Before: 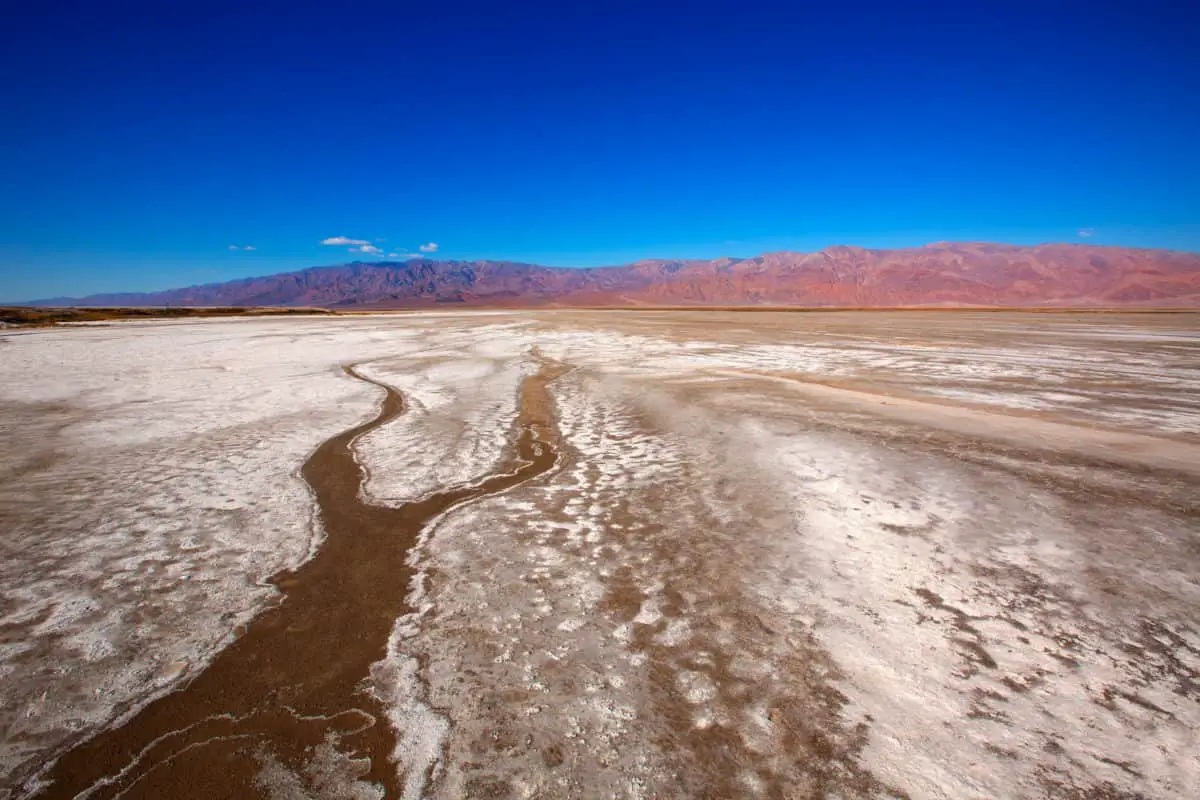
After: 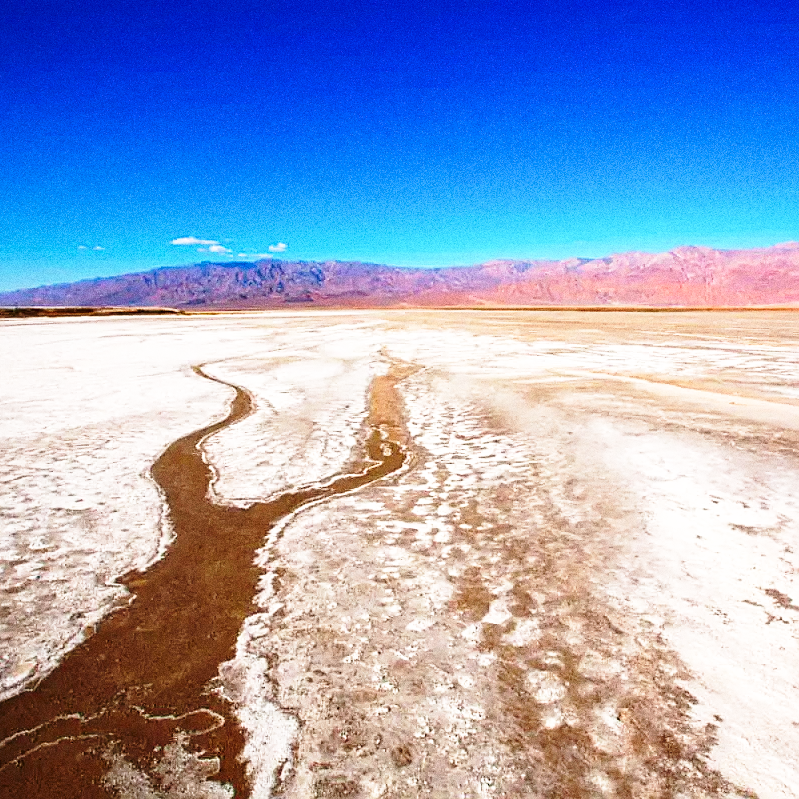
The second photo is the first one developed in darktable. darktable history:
grain: coarseness 0.09 ISO, strength 40%
base curve: curves: ch0 [(0, 0) (0.026, 0.03) (0.109, 0.232) (0.351, 0.748) (0.669, 0.968) (1, 1)], preserve colors none
crop and rotate: left 12.648%, right 20.685%
sharpen: on, module defaults
